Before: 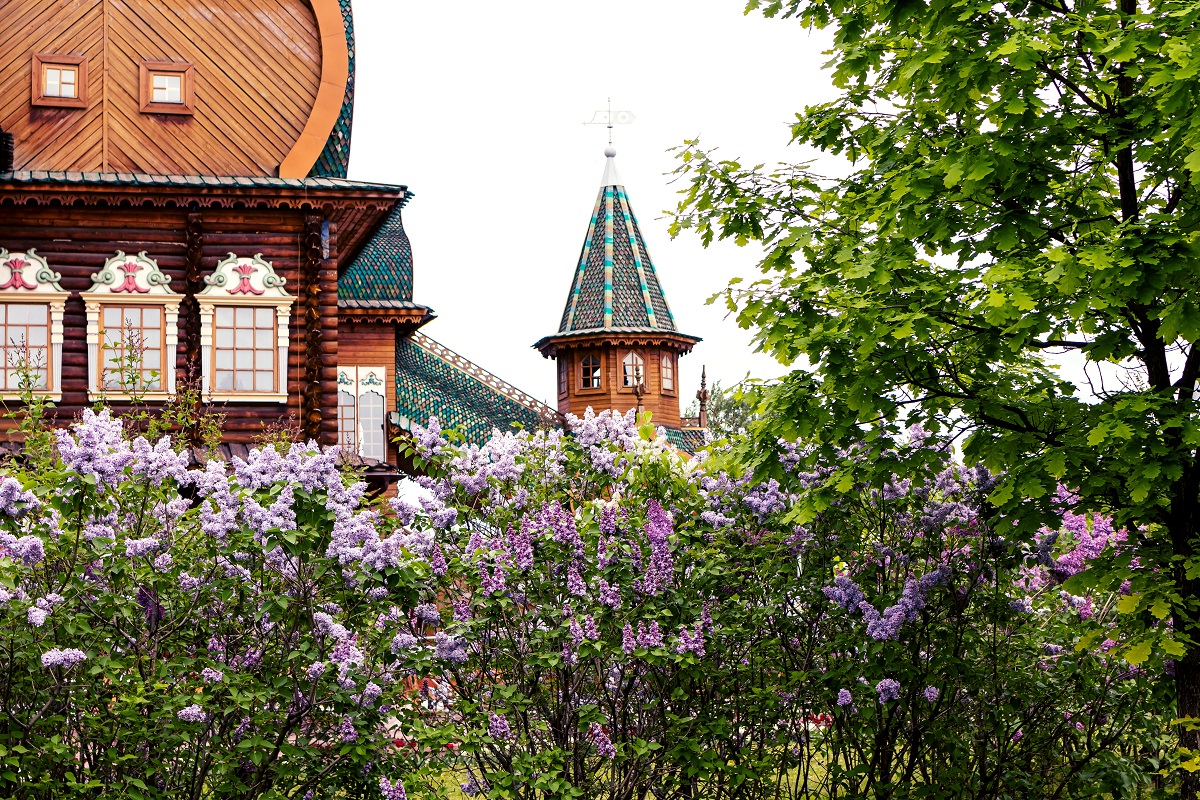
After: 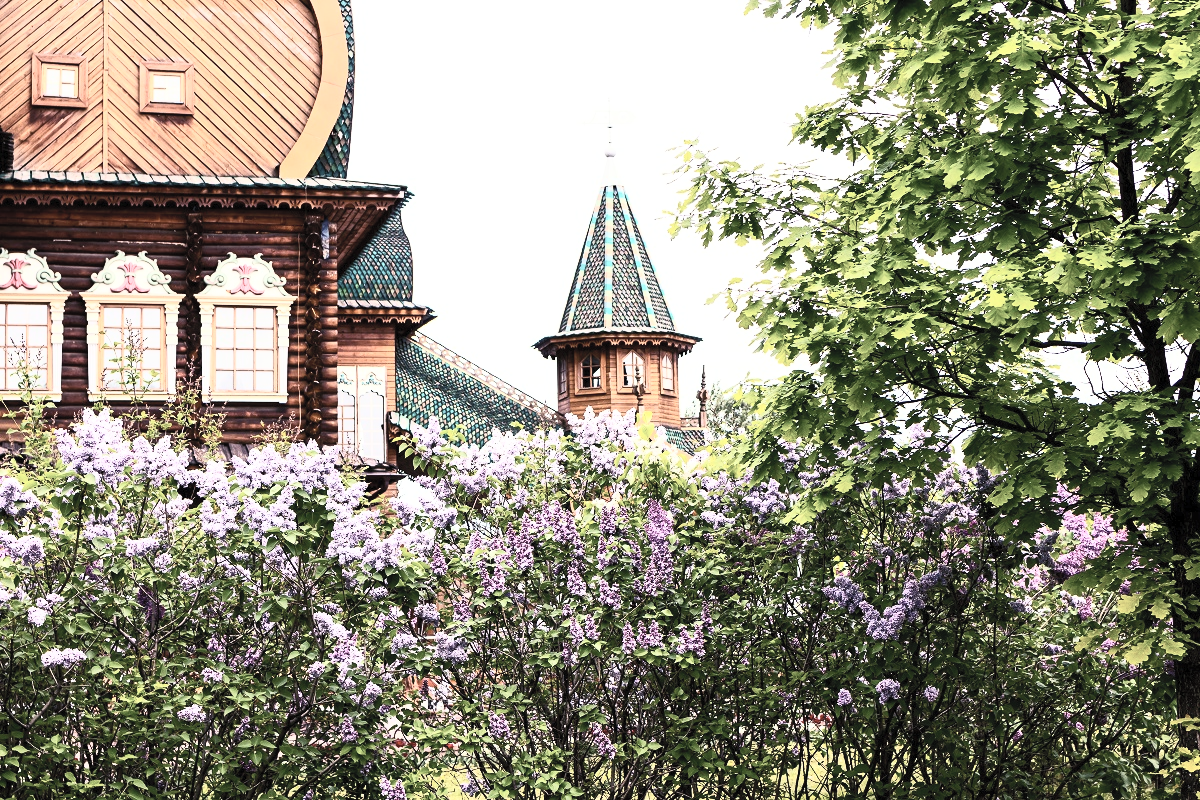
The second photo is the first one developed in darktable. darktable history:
rotate and perspective: automatic cropping off
contrast brightness saturation: contrast 0.57, brightness 0.57, saturation -0.34
